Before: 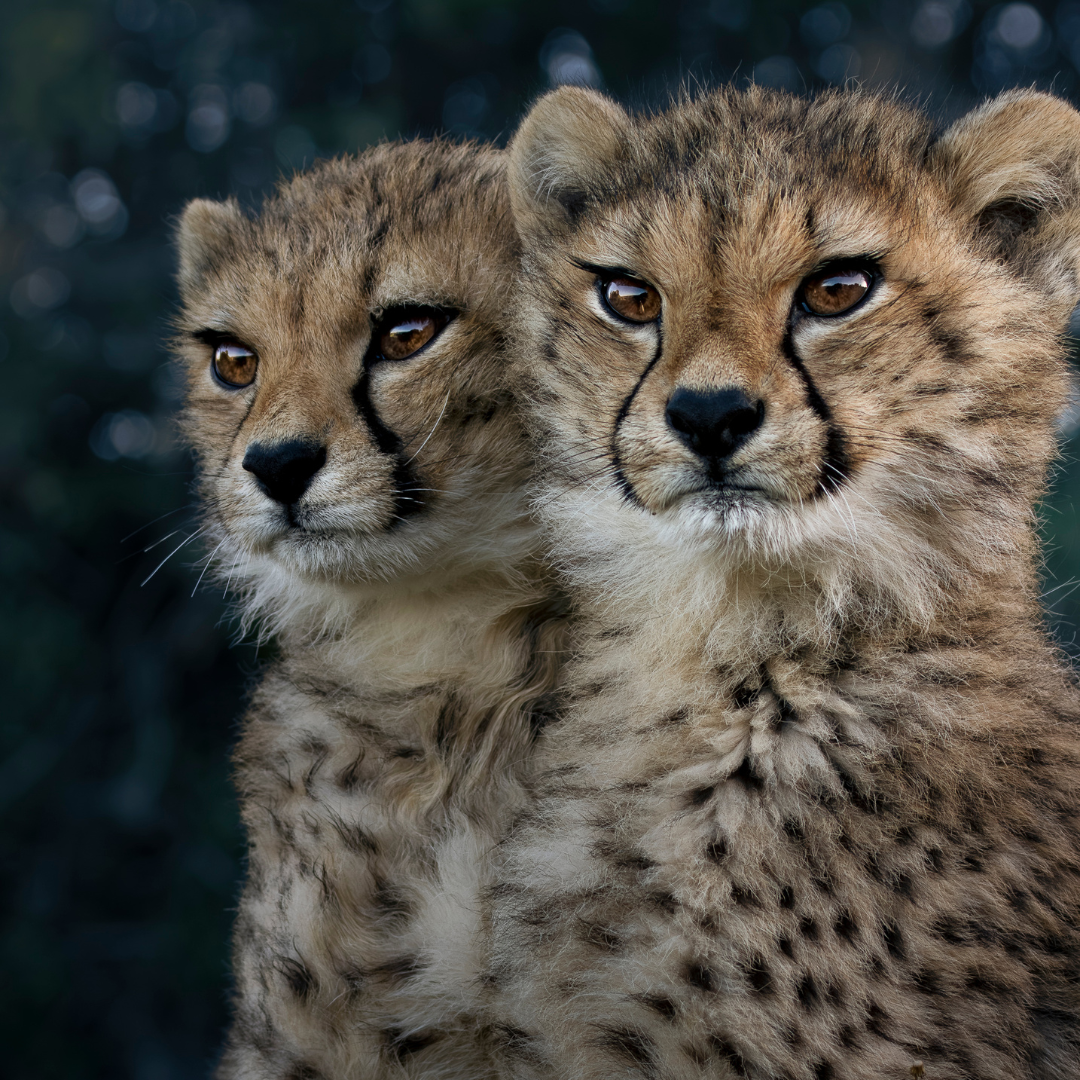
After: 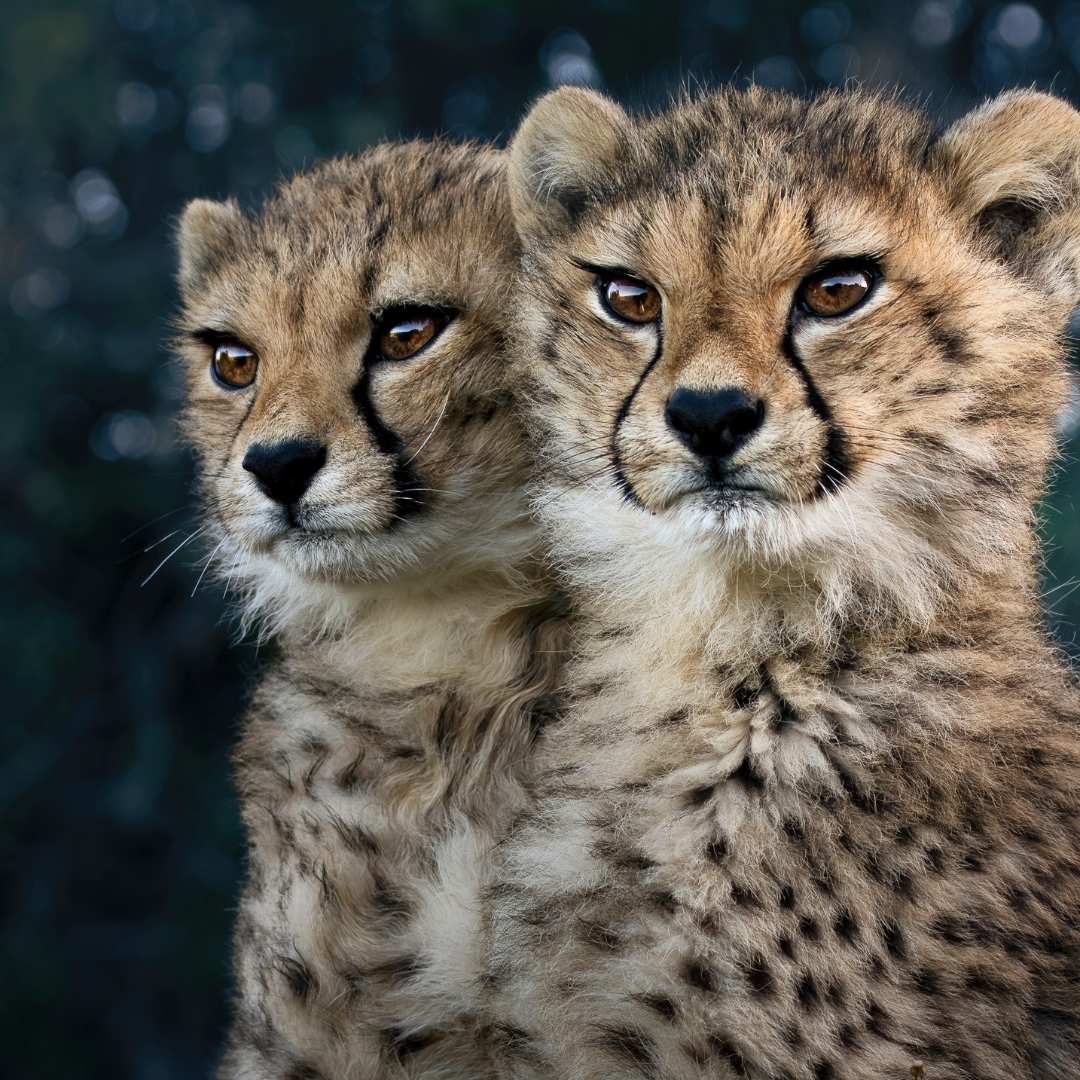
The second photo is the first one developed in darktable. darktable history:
contrast brightness saturation: contrast 0.203, brightness 0.154, saturation 0.143
